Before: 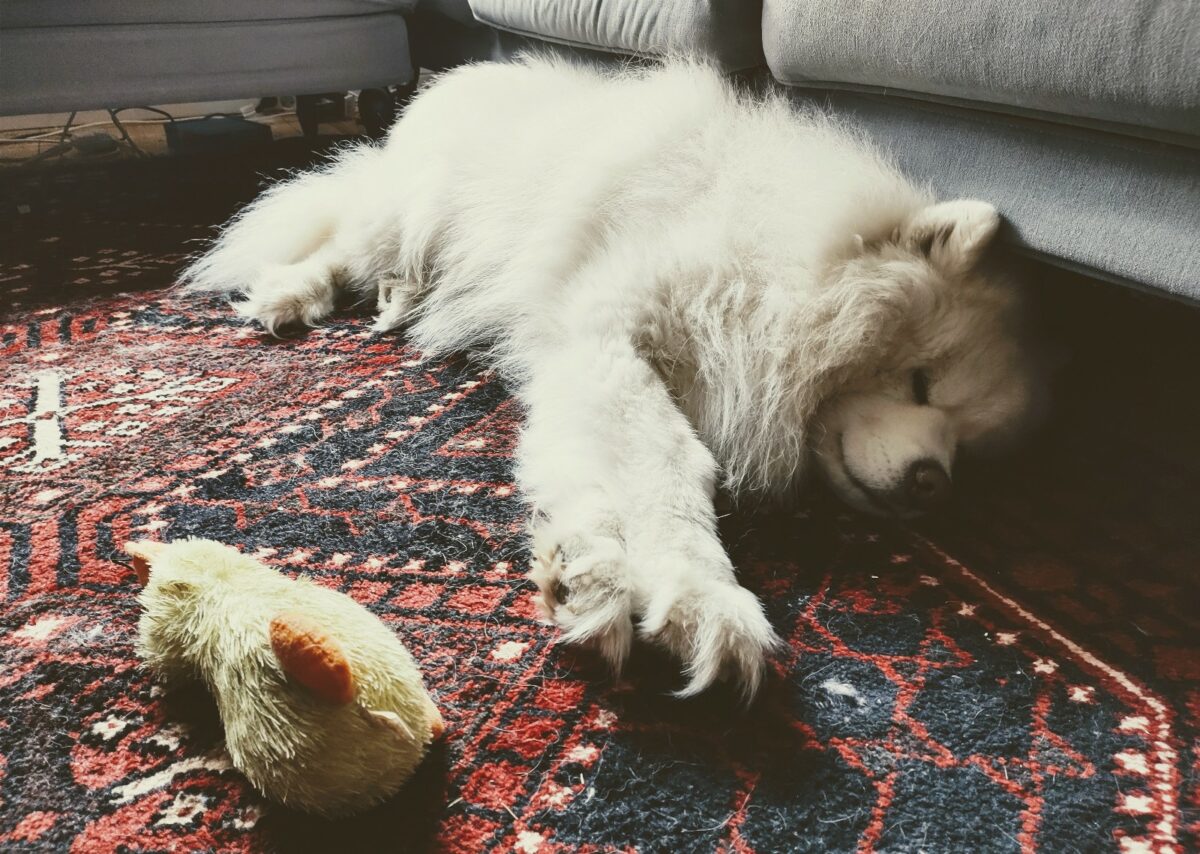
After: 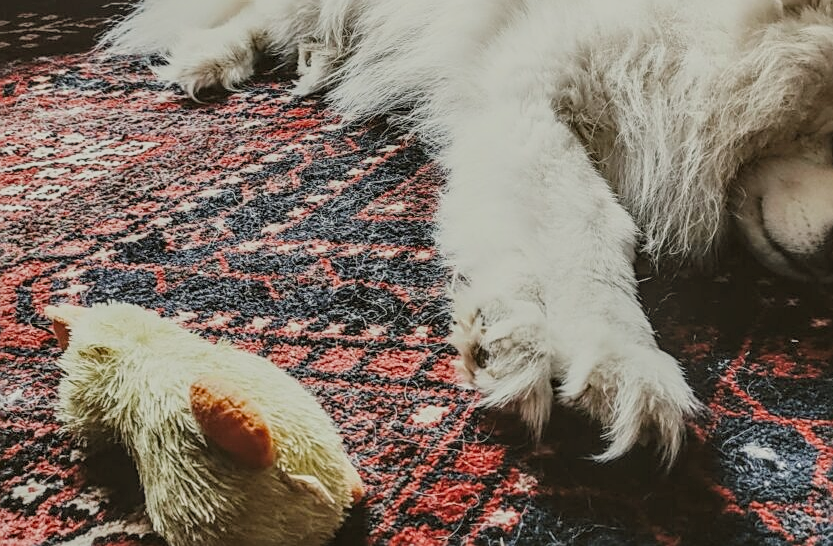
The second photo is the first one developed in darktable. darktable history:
contrast brightness saturation: contrast -0.012, brightness -0.006, saturation 0.036
local contrast: highlights 0%, shadows 2%, detail 134%
sharpen: on, module defaults
crop: left 6.706%, top 27.676%, right 23.847%, bottom 8.366%
filmic rgb: black relative exposure -6.73 EV, white relative exposure 4.56 EV, hardness 3.25, iterations of high-quality reconstruction 0
